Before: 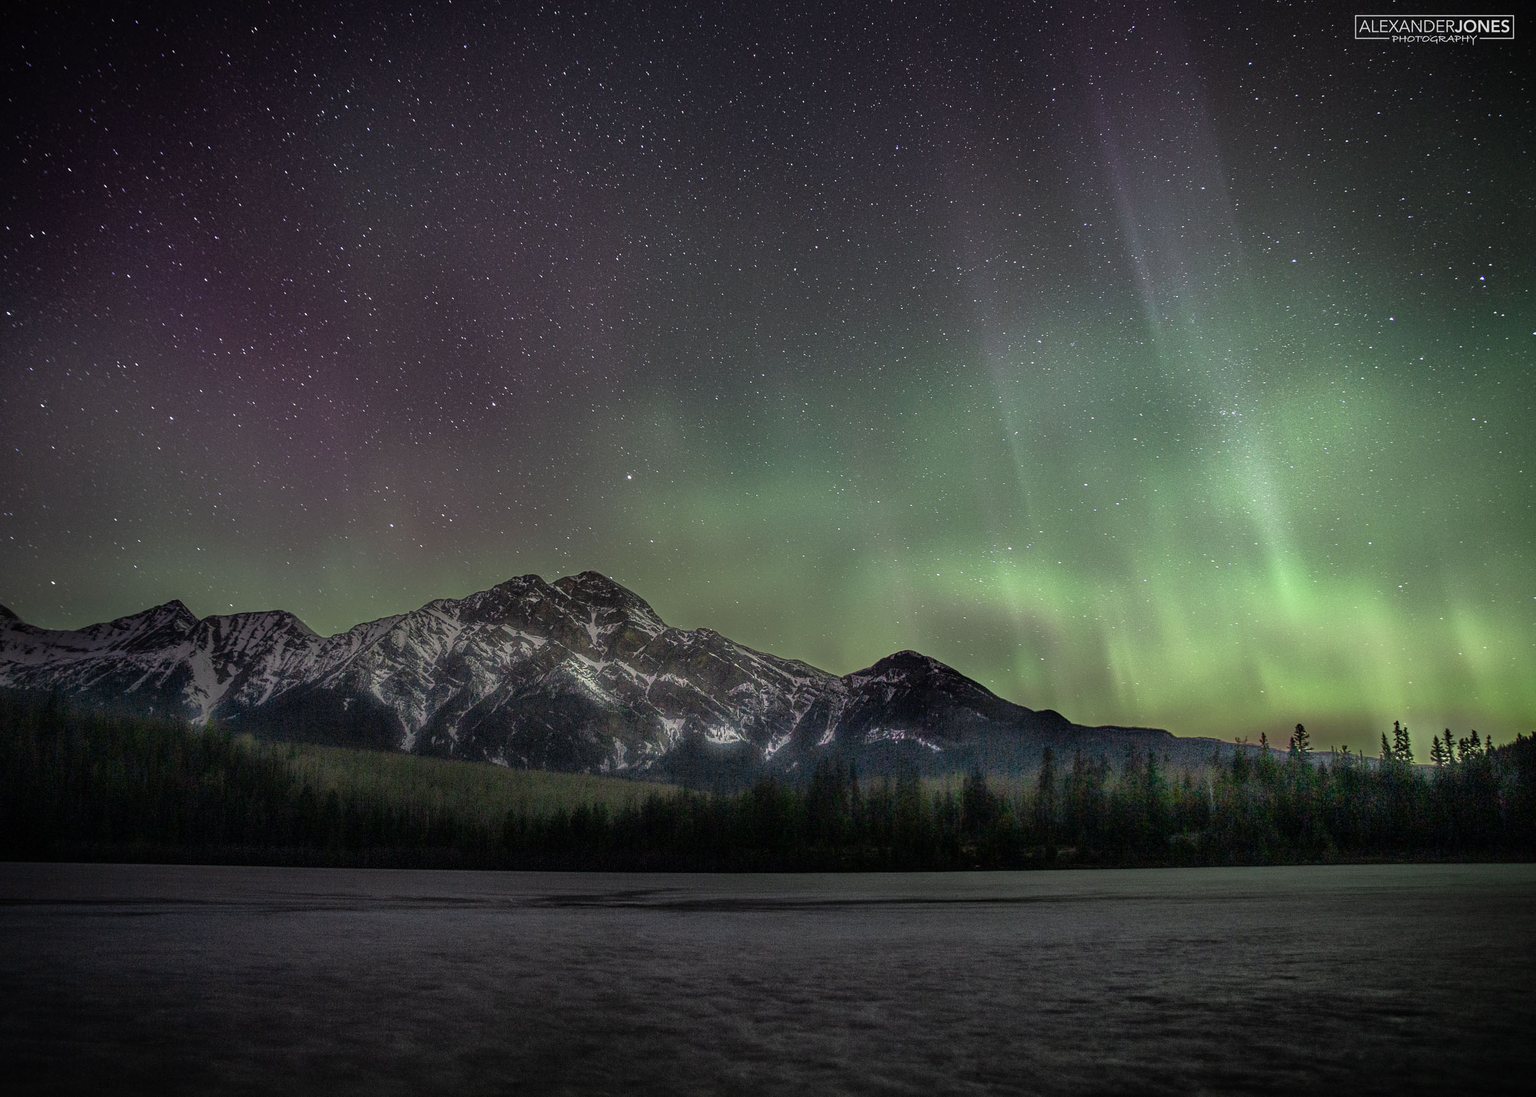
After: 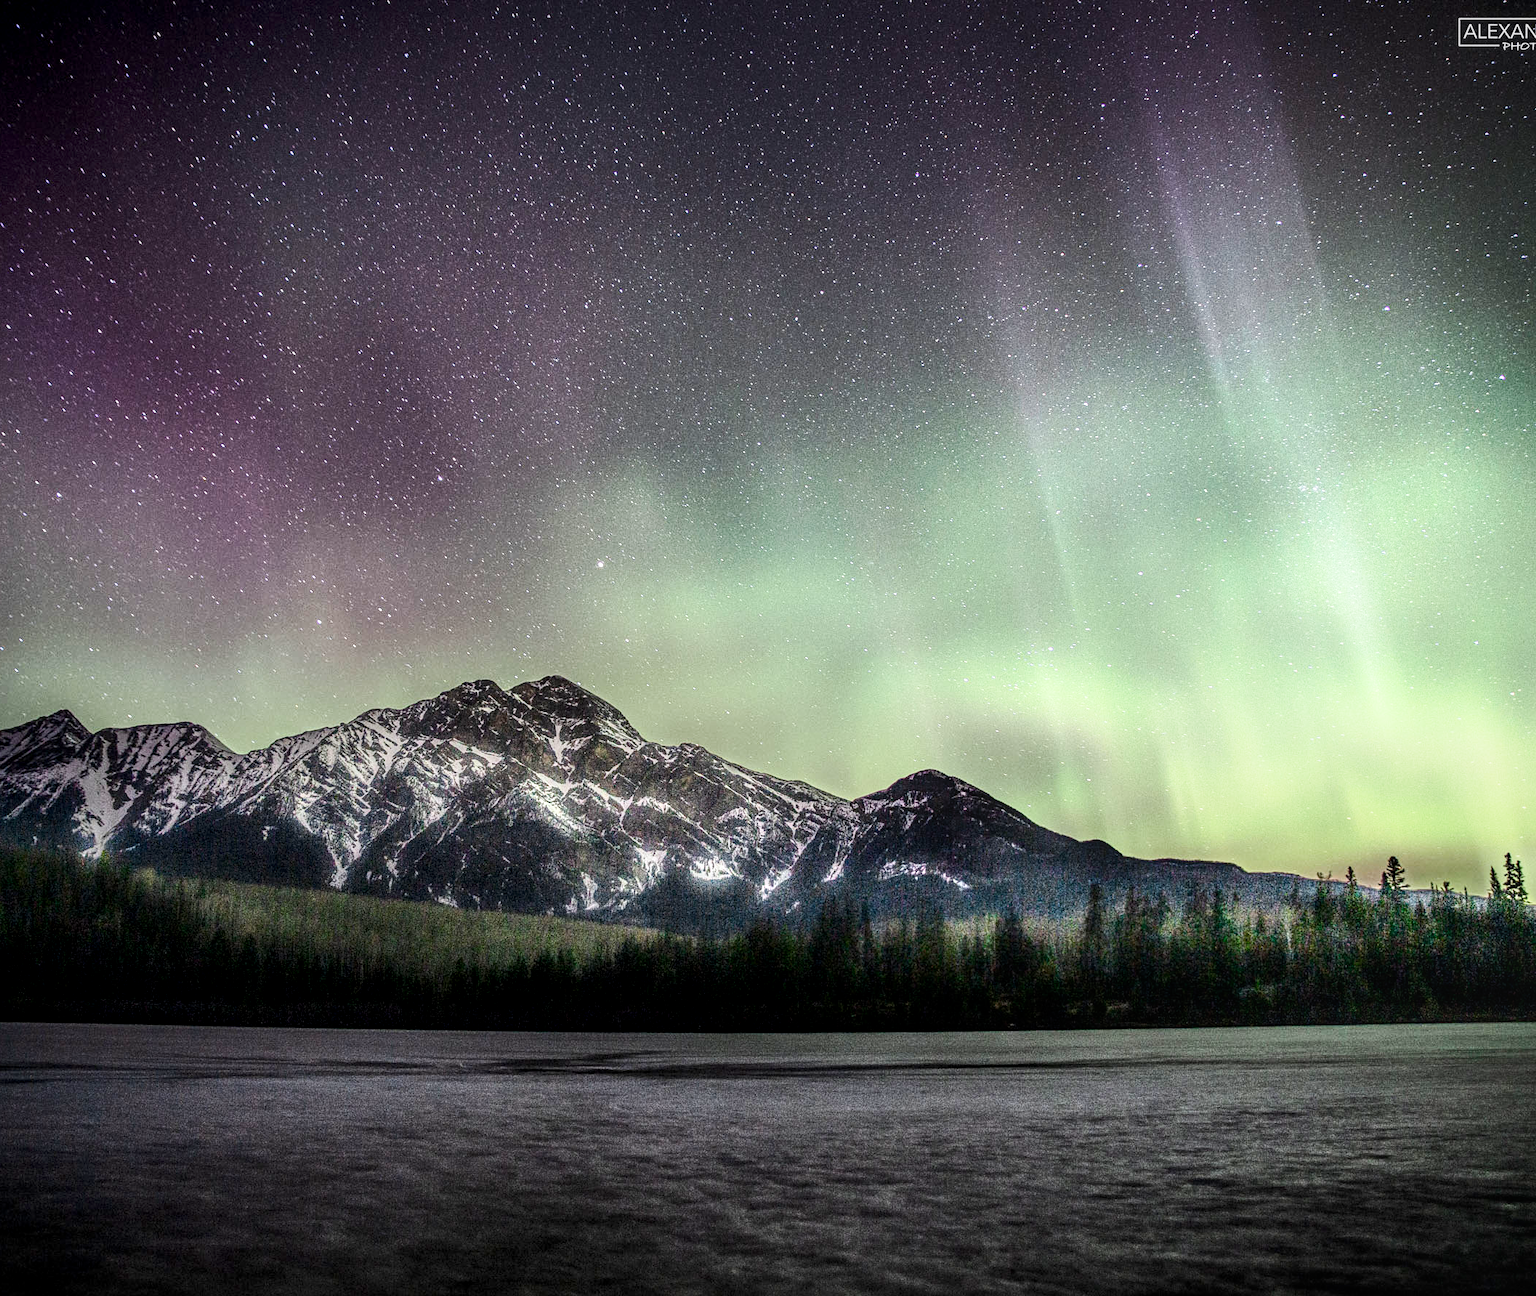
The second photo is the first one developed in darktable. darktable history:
crop: left 7.958%, right 7.47%
contrast equalizer: y [[0.5, 0.5, 0.472, 0.5, 0.5, 0.5], [0.5 ×6], [0.5 ×6], [0 ×6], [0 ×6]]
exposure: exposure 0.249 EV, compensate highlight preservation false
contrast brightness saturation: contrast 0.236, brightness 0.086
local contrast: on, module defaults
tone equalizer: on, module defaults
base curve: curves: ch0 [(0, 0) (0.005, 0.002) (0.15, 0.3) (0.4, 0.7) (0.75, 0.95) (1, 1)], preserve colors none
